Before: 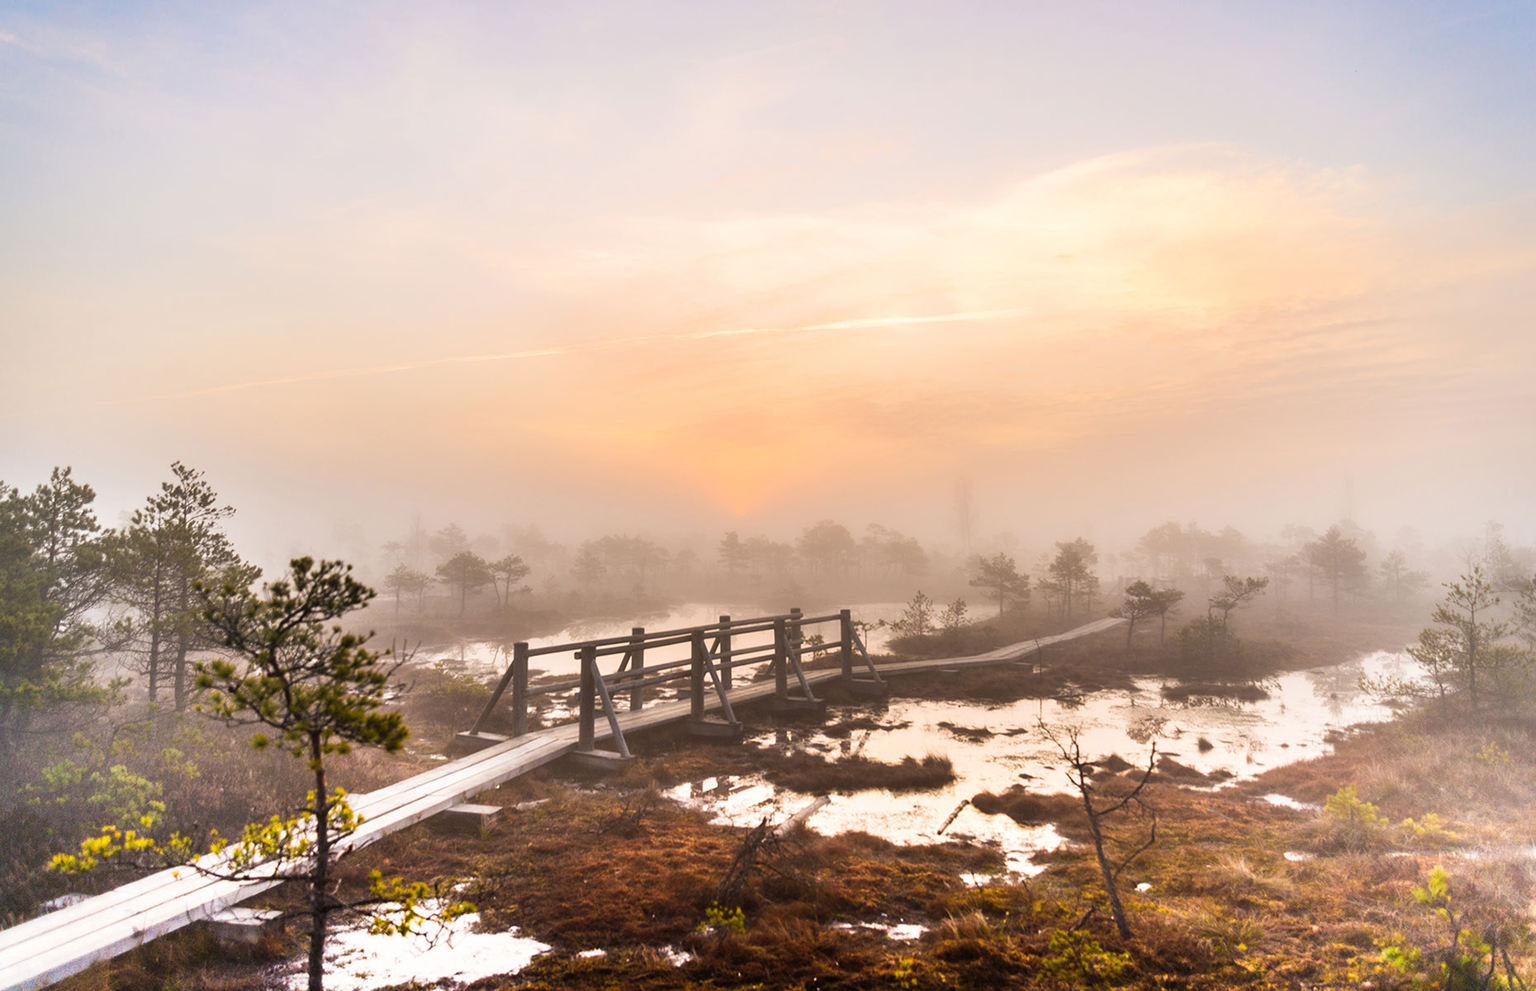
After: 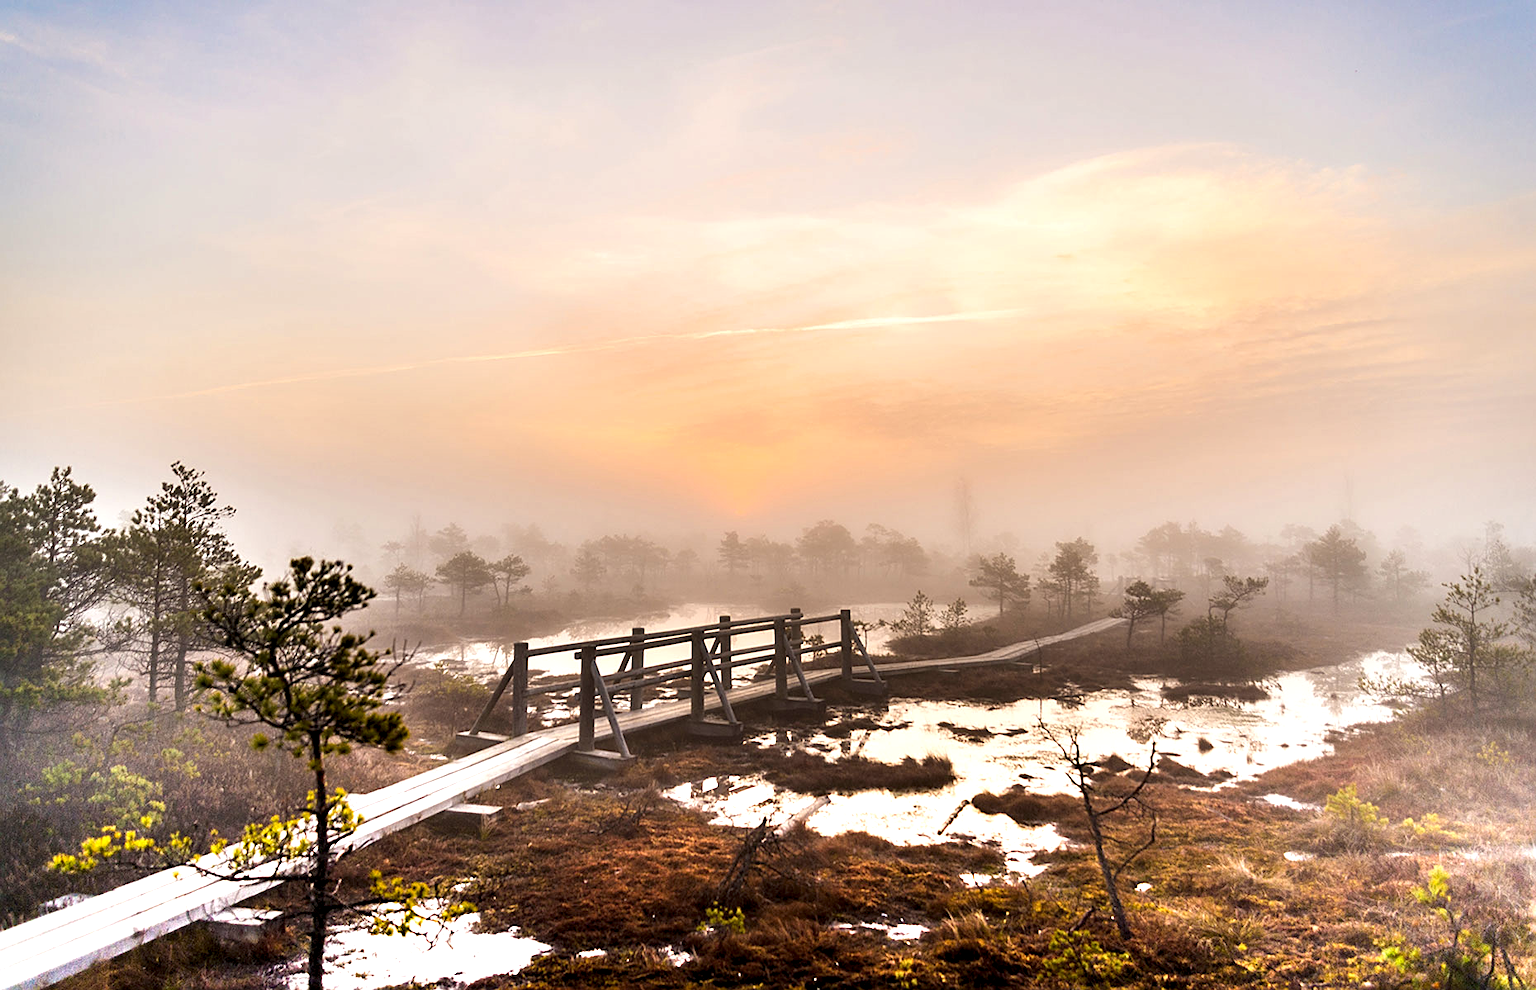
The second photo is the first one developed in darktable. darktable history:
sharpen: amount 0.49
contrast equalizer: octaves 7, y [[0.6 ×6], [0.55 ×6], [0 ×6], [0 ×6], [0 ×6]], mix 0.768
color calibration: x 0.342, y 0.356, temperature 5112.26 K
